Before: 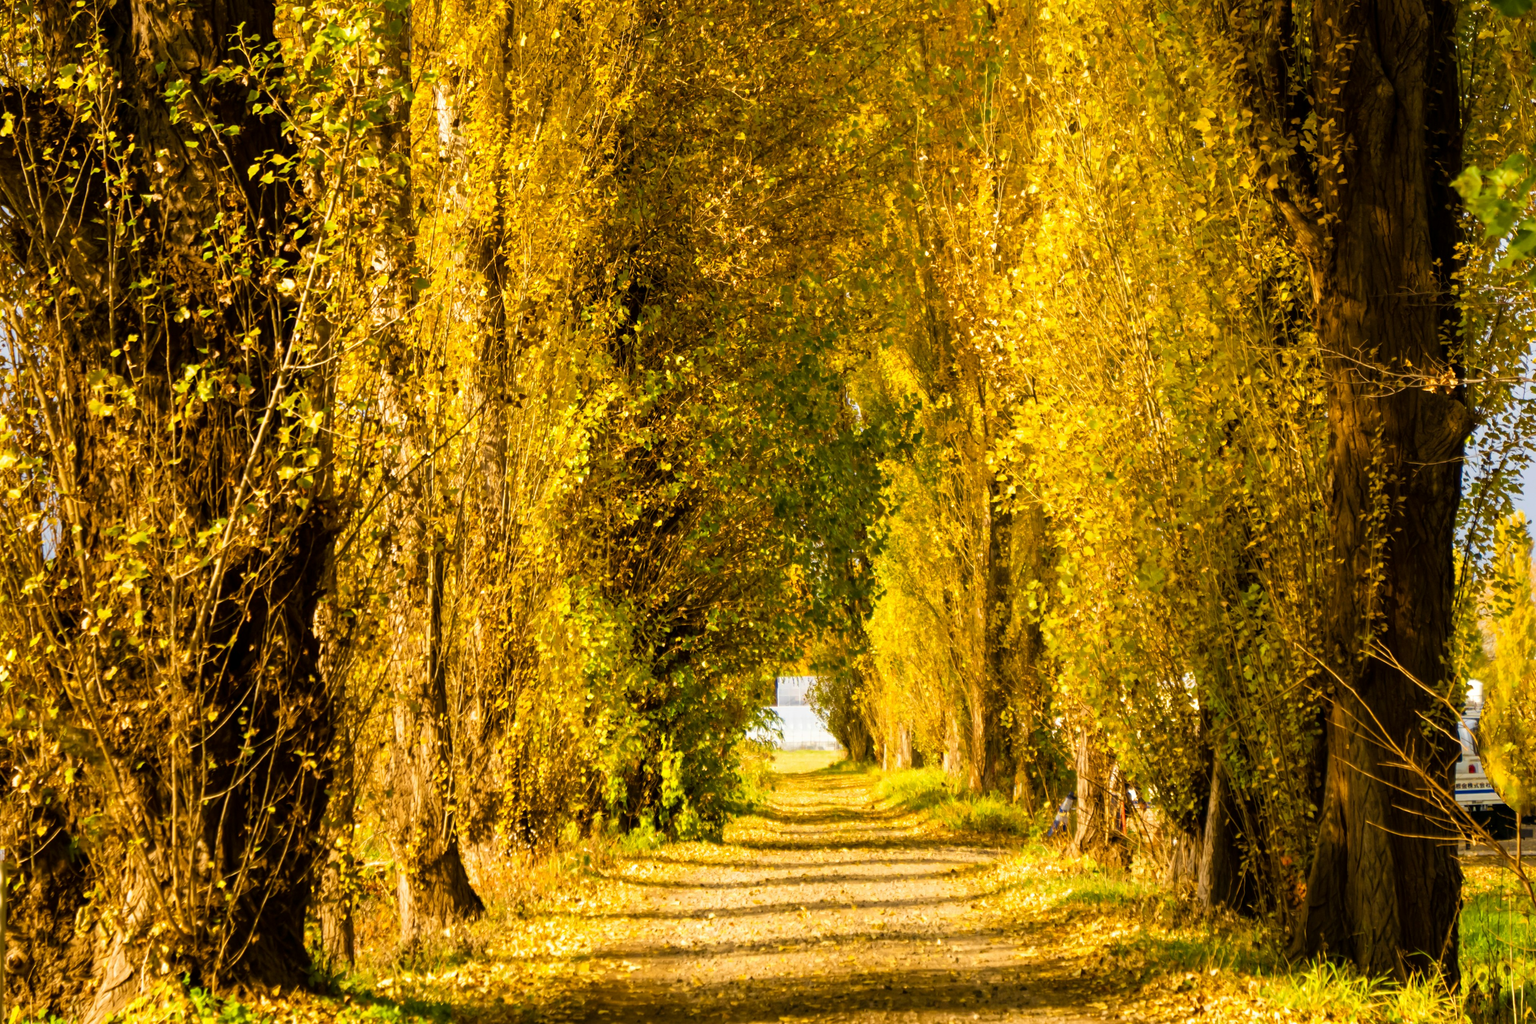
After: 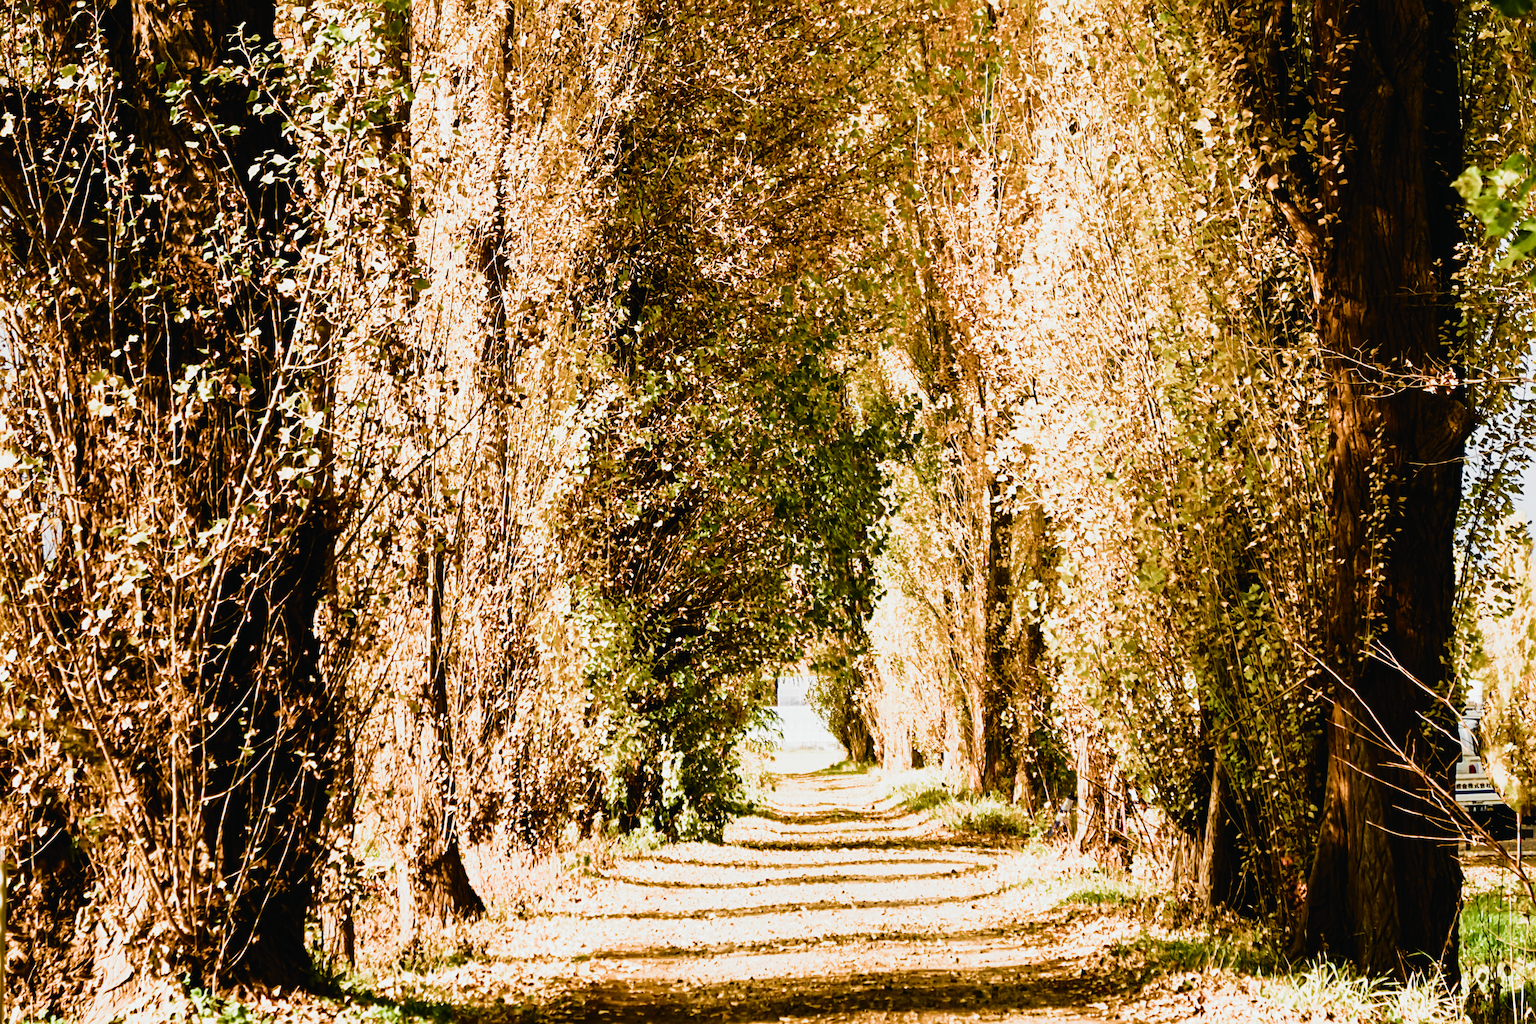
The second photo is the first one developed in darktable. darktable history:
sharpen: radius 3.954
tone curve: curves: ch0 [(0, 0.014) (0.17, 0.099) (0.398, 0.423) (0.728, 0.808) (0.877, 0.91) (0.99, 0.955)]; ch1 [(0, 0) (0.377, 0.325) (0.493, 0.491) (0.505, 0.504) (0.515, 0.515) (0.554, 0.575) (0.623, 0.643) (0.701, 0.718) (1, 1)]; ch2 [(0, 0) (0.423, 0.453) (0.481, 0.485) (0.501, 0.501) (0.531, 0.527) (0.586, 0.597) (0.663, 0.706) (0.717, 0.753) (1, 0.991)], color space Lab, independent channels, preserve colors none
filmic rgb: black relative exposure -7.98 EV, white relative exposure 2.45 EV, threshold 2.95 EV, hardness 6.35, color science v5 (2021), contrast in shadows safe, contrast in highlights safe, enable highlight reconstruction true
tone equalizer: on, module defaults
